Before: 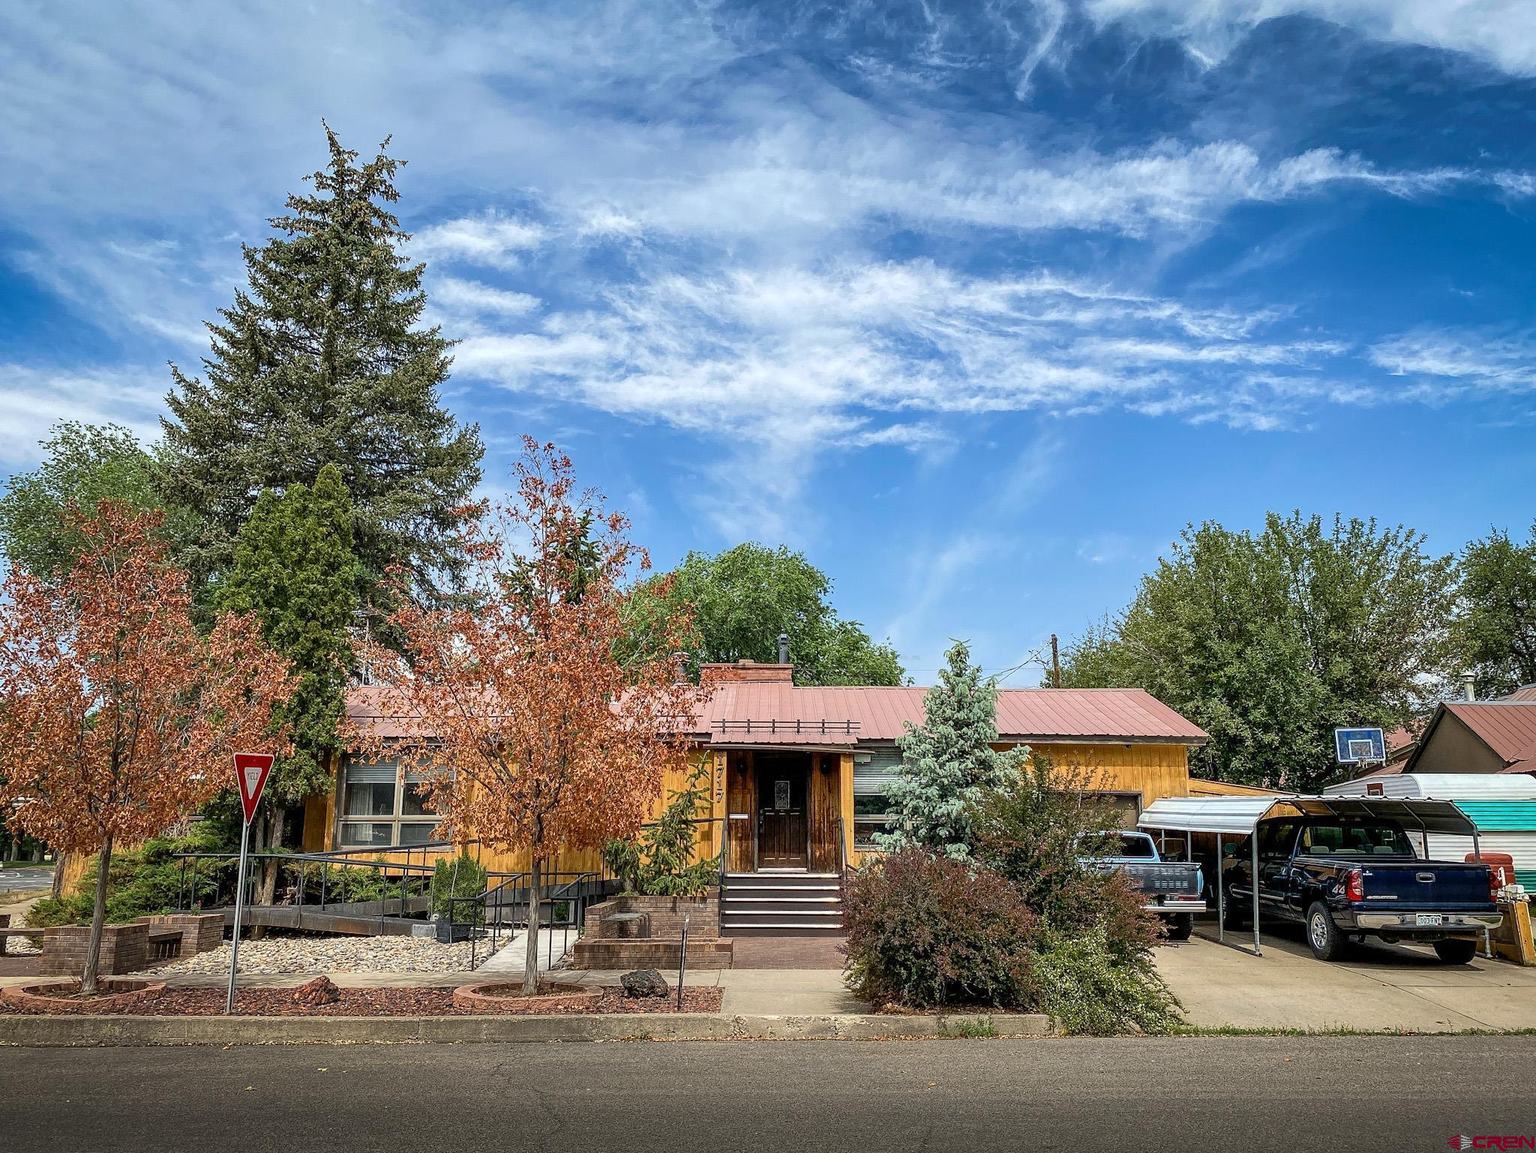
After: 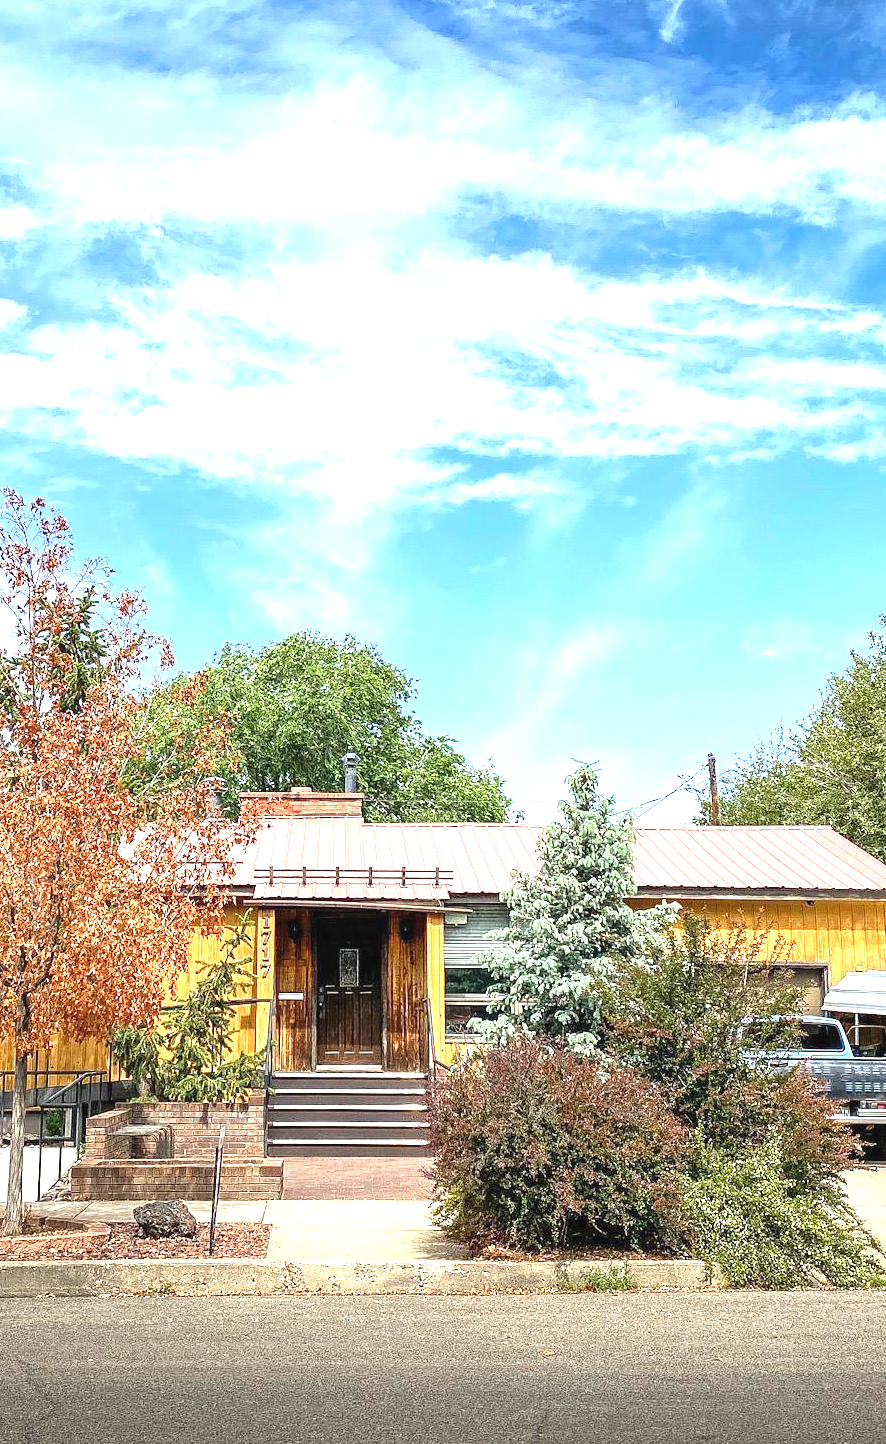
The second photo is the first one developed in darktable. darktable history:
exposure: black level correction -0.002, exposure 1.359 EV, compensate highlight preservation false
crop: left 33.897%, top 6.044%, right 22.8%
